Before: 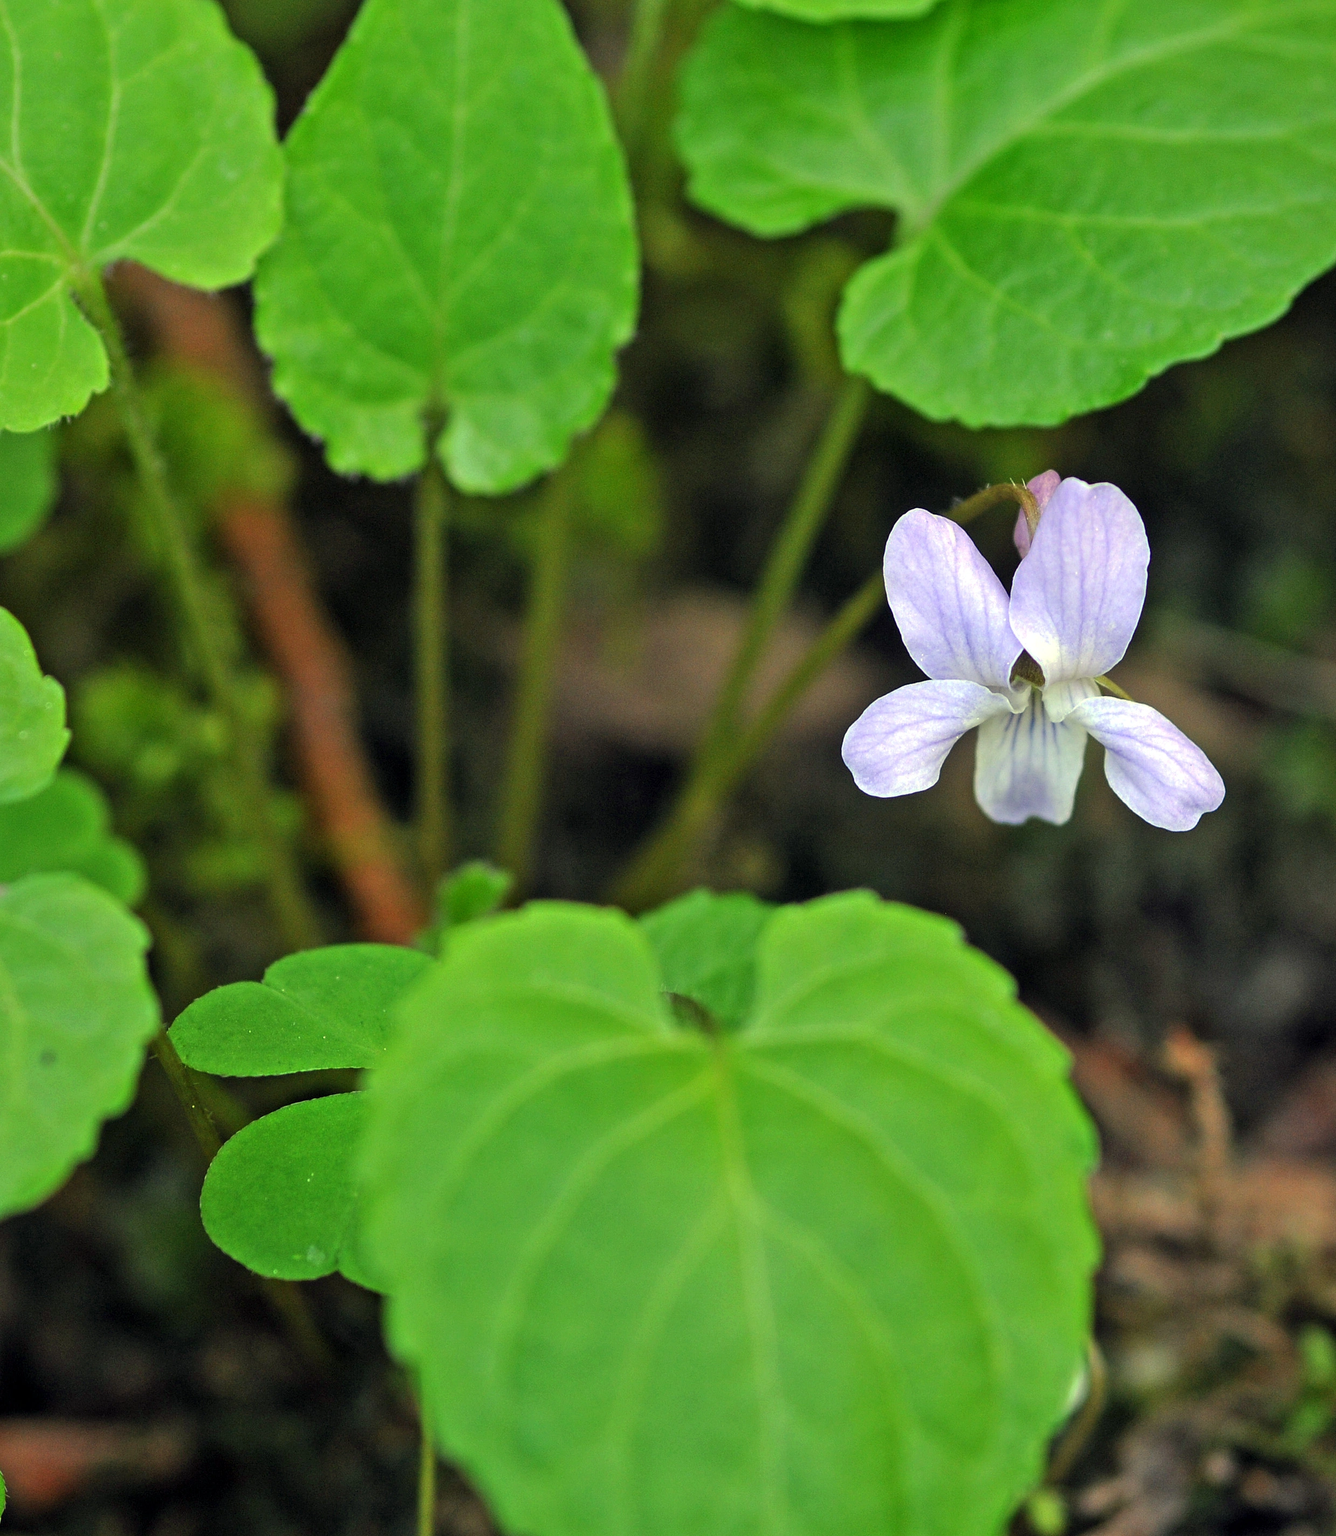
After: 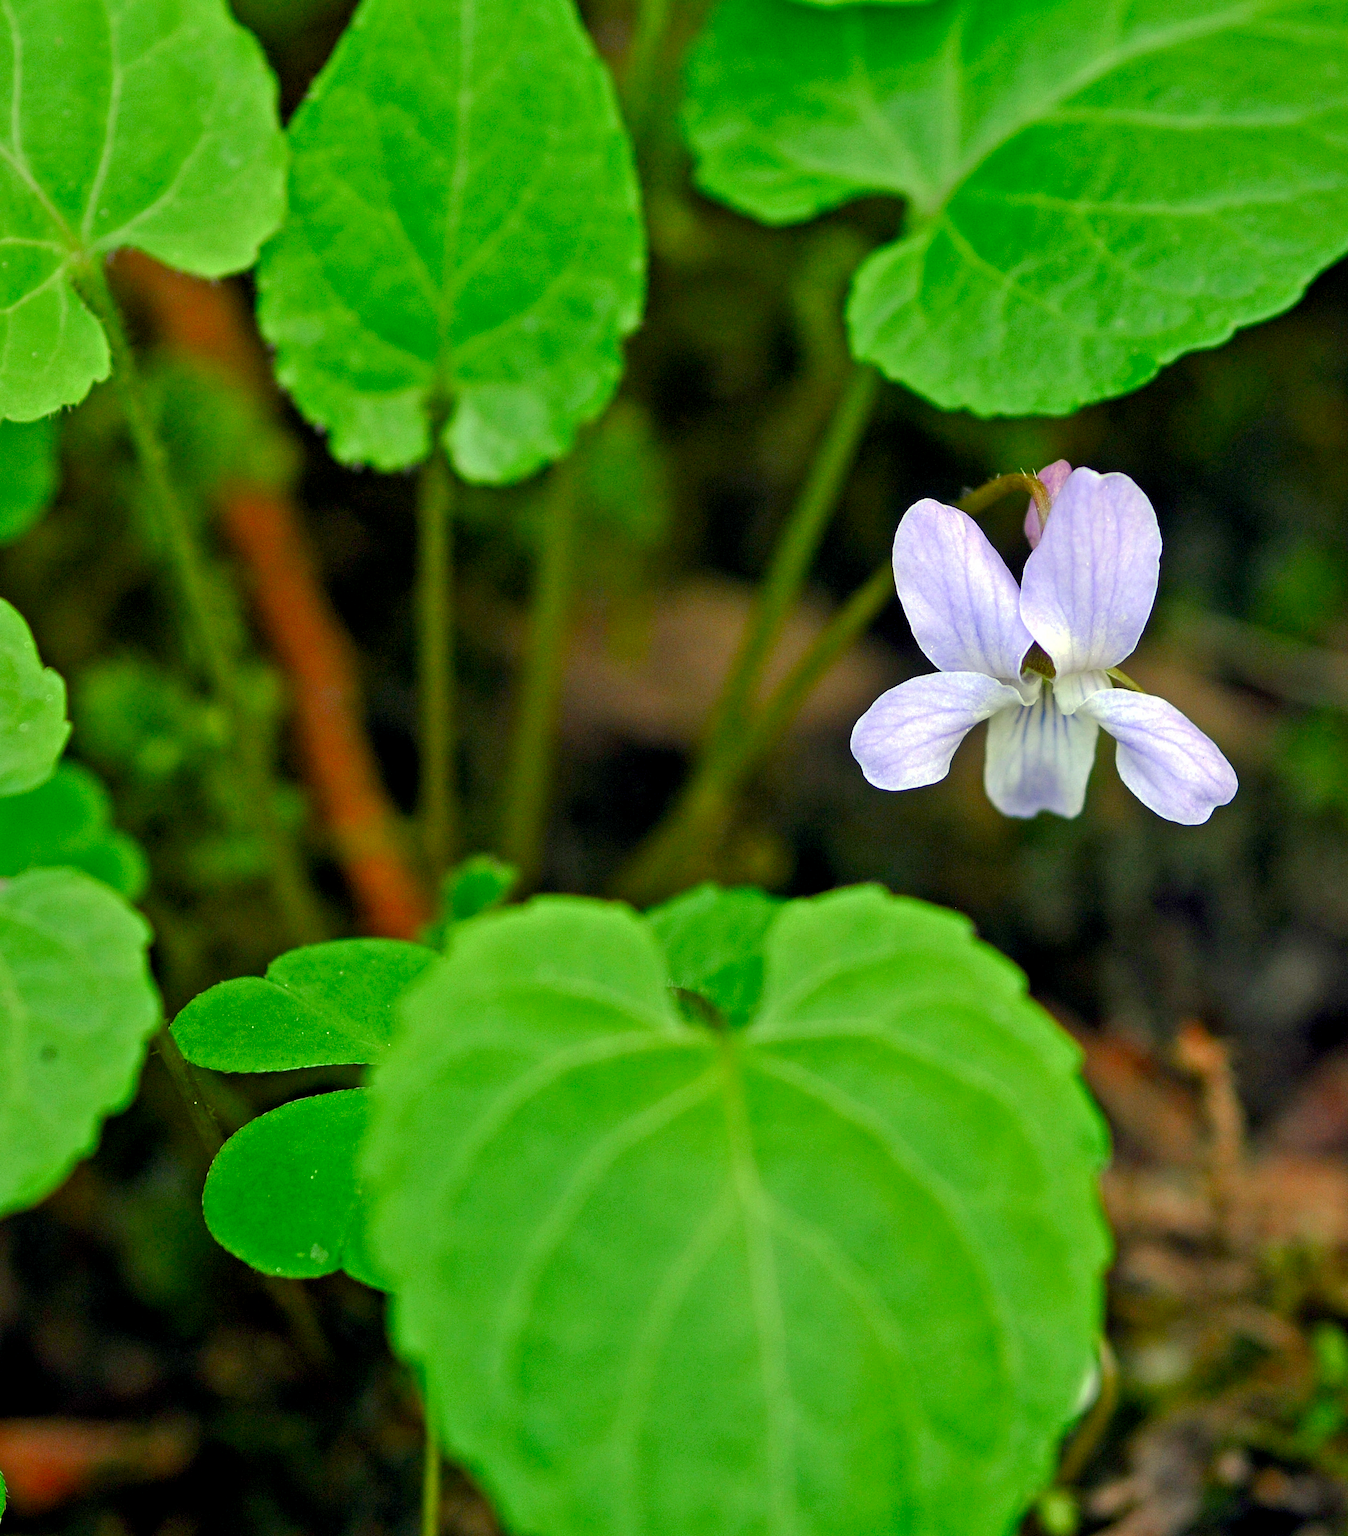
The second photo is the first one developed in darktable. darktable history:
crop: top 1.014%, right 0.118%
color correction: highlights b* -0.017, saturation 1.3
color balance rgb: global offset › luminance -0.506%, perceptual saturation grading › global saturation 20%, perceptual saturation grading › highlights -50.516%, perceptual saturation grading › shadows 30.642%
